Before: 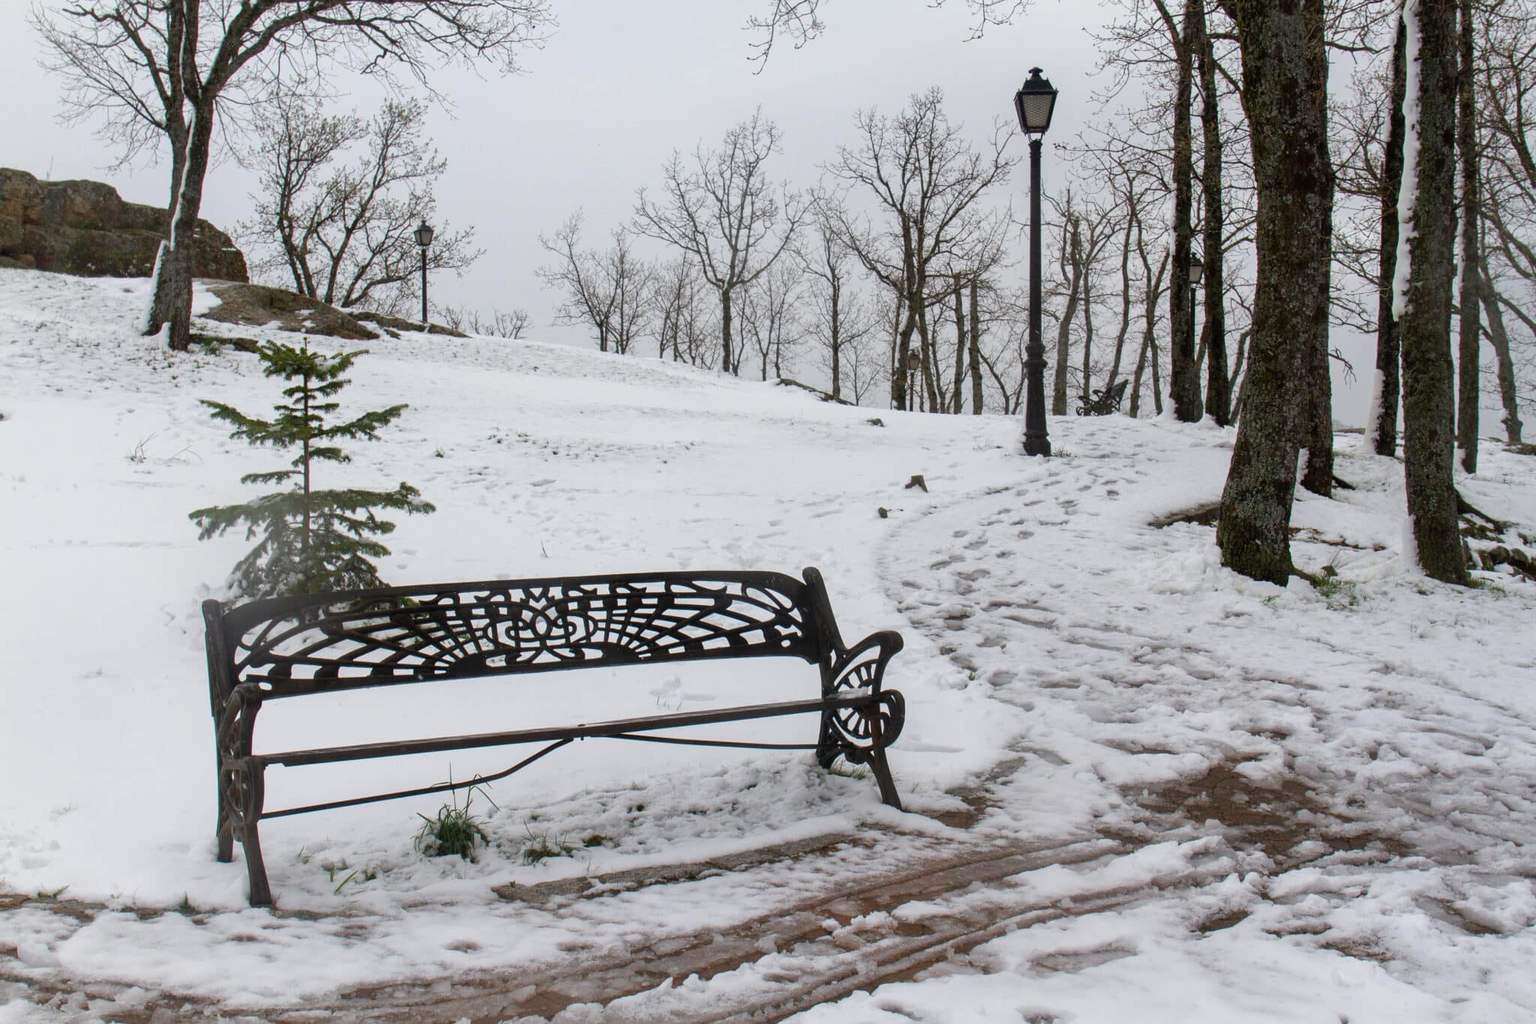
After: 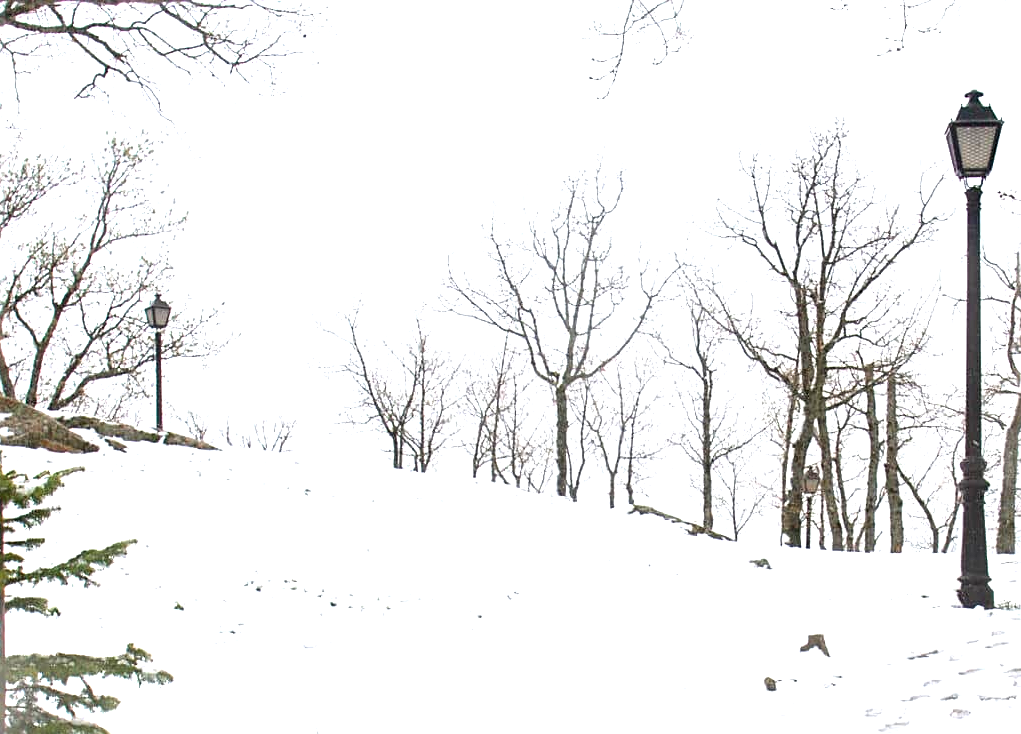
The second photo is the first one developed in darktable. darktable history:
exposure: black level correction 0, exposure 1.595 EV, compensate exposure bias true, compensate highlight preservation false
sharpen: on, module defaults
crop: left 19.873%, right 30.26%, bottom 46.198%
